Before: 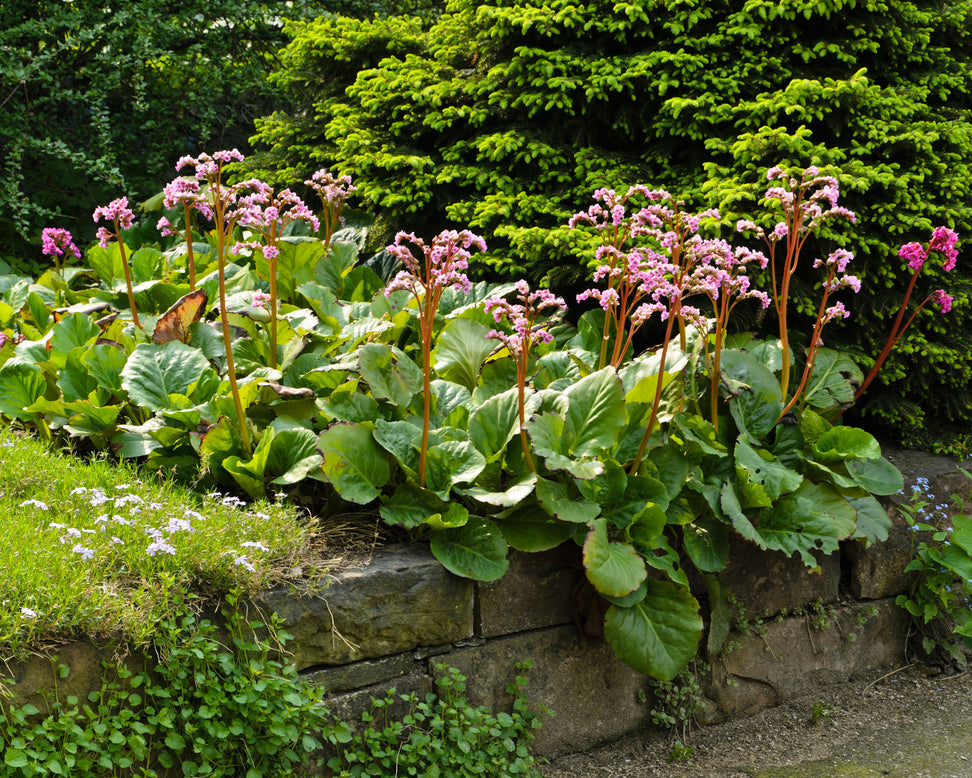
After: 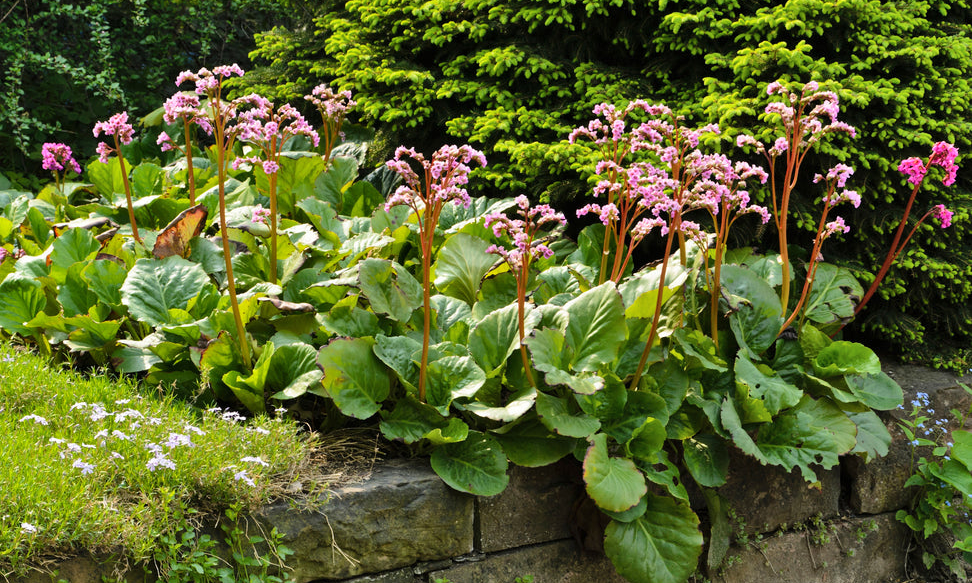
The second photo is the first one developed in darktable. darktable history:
shadows and highlights: soften with gaussian
crop: top 11.038%, bottom 13.962%
